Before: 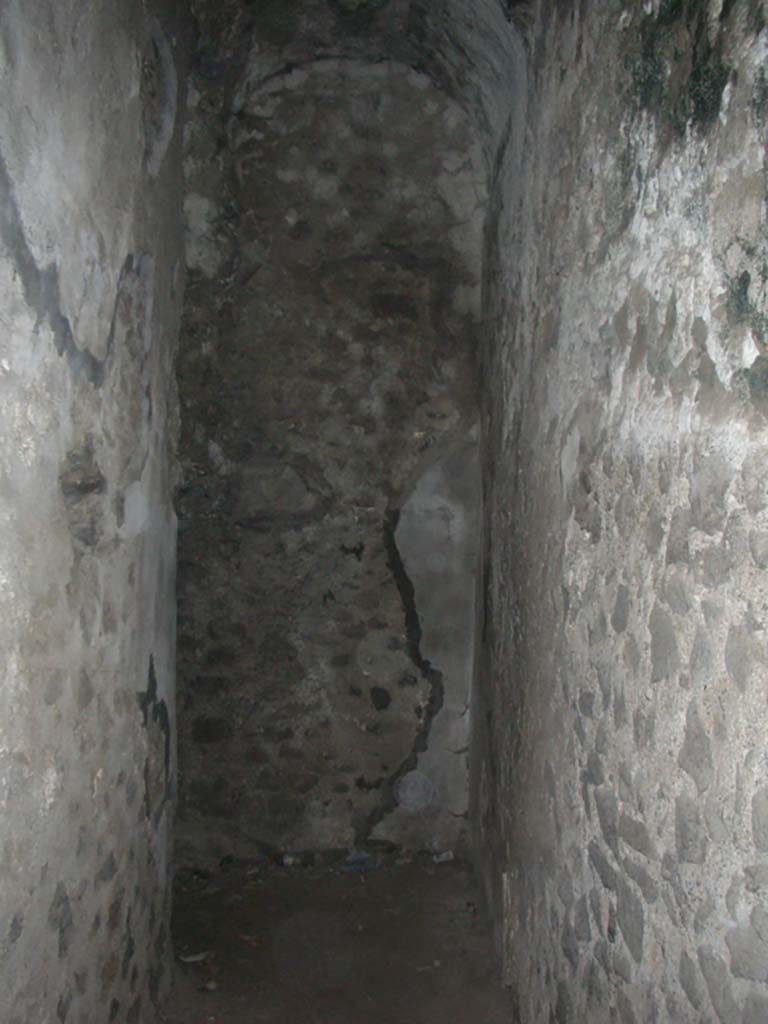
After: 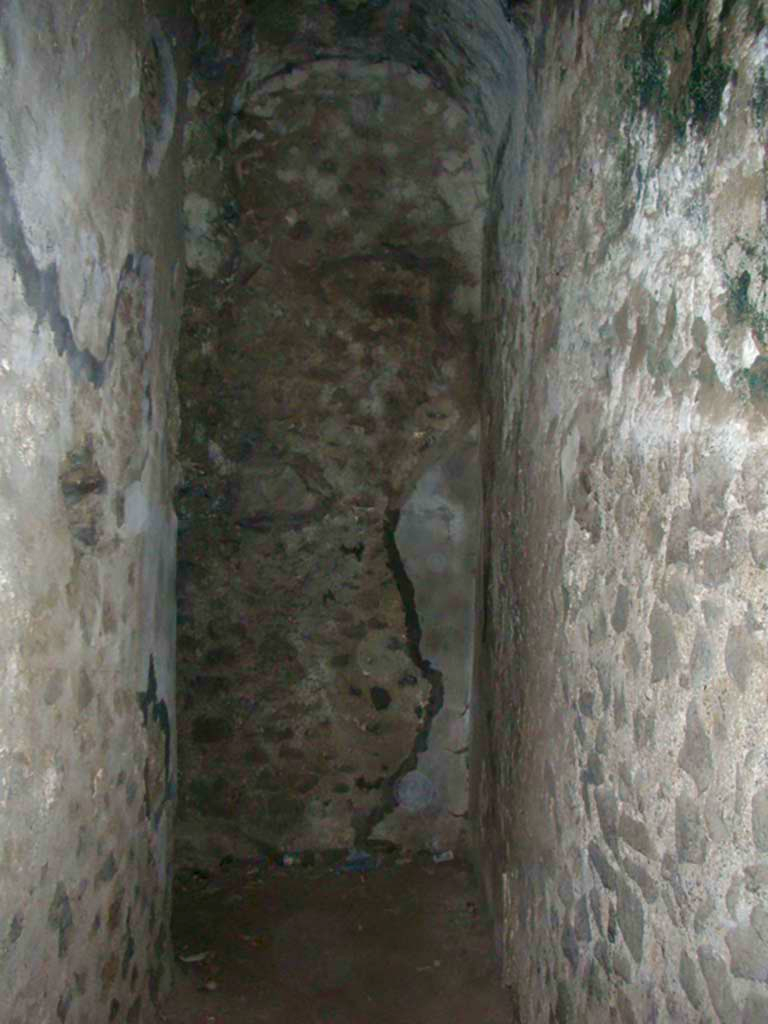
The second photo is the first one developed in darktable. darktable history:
velvia: on, module defaults
color balance rgb: perceptual saturation grading › global saturation 20%, perceptual saturation grading › highlights -25.181%, perceptual saturation grading › shadows 49.348%, global vibrance 20%
local contrast: on, module defaults
tone equalizer: edges refinement/feathering 500, mask exposure compensation -1.57 EV, preserve details guided filter
